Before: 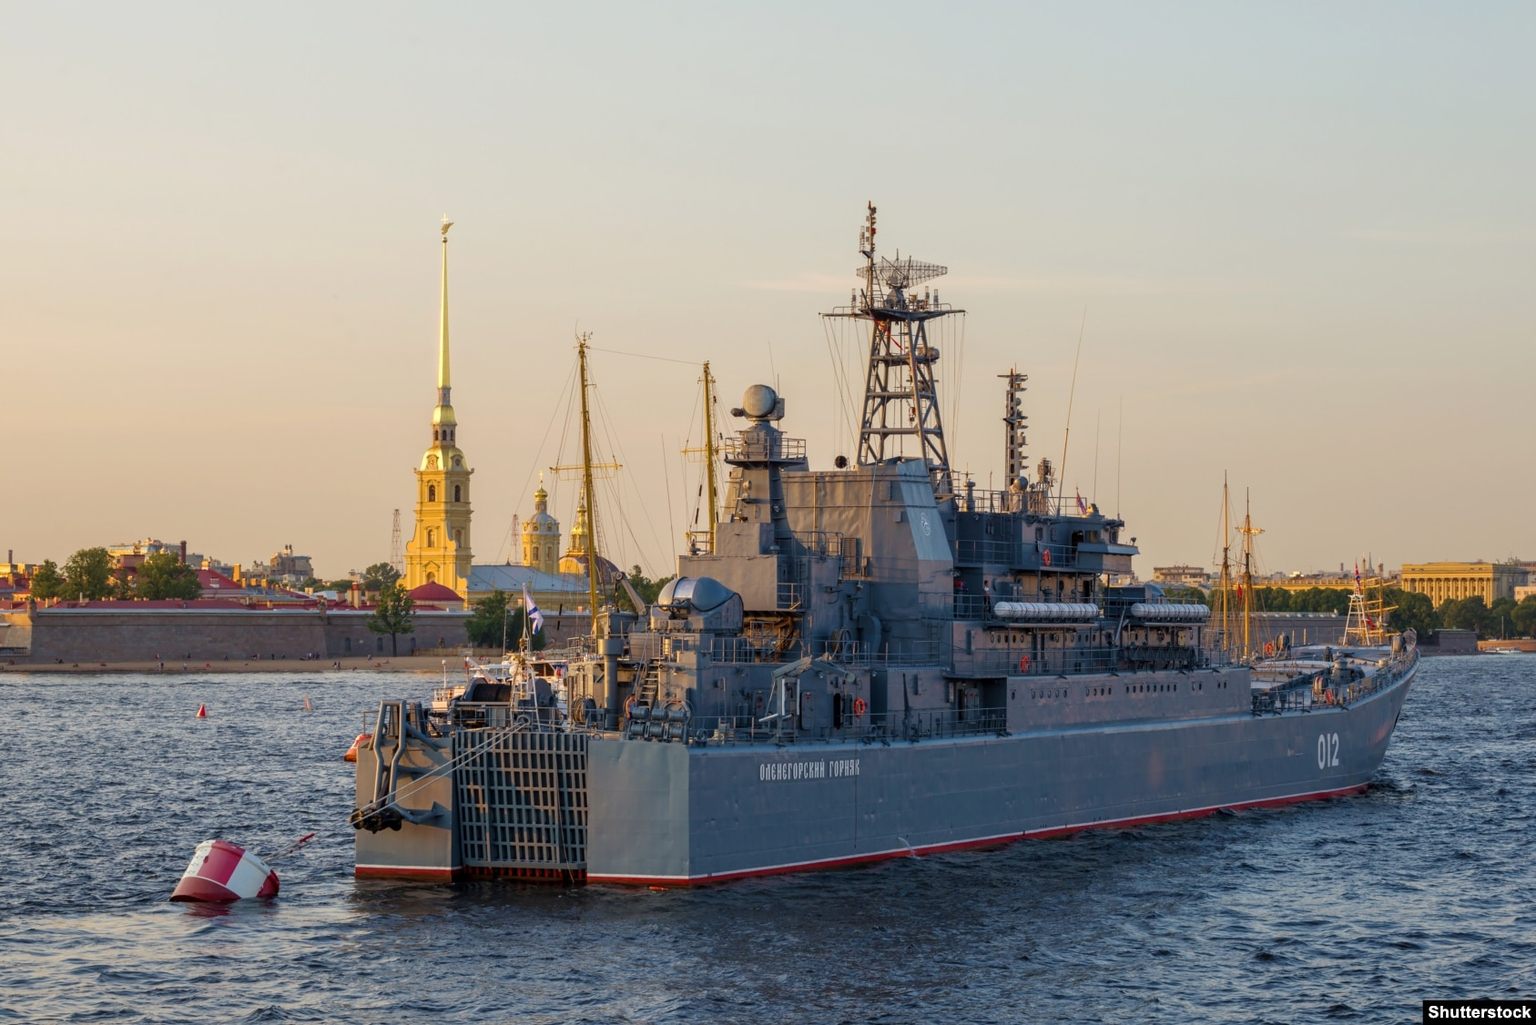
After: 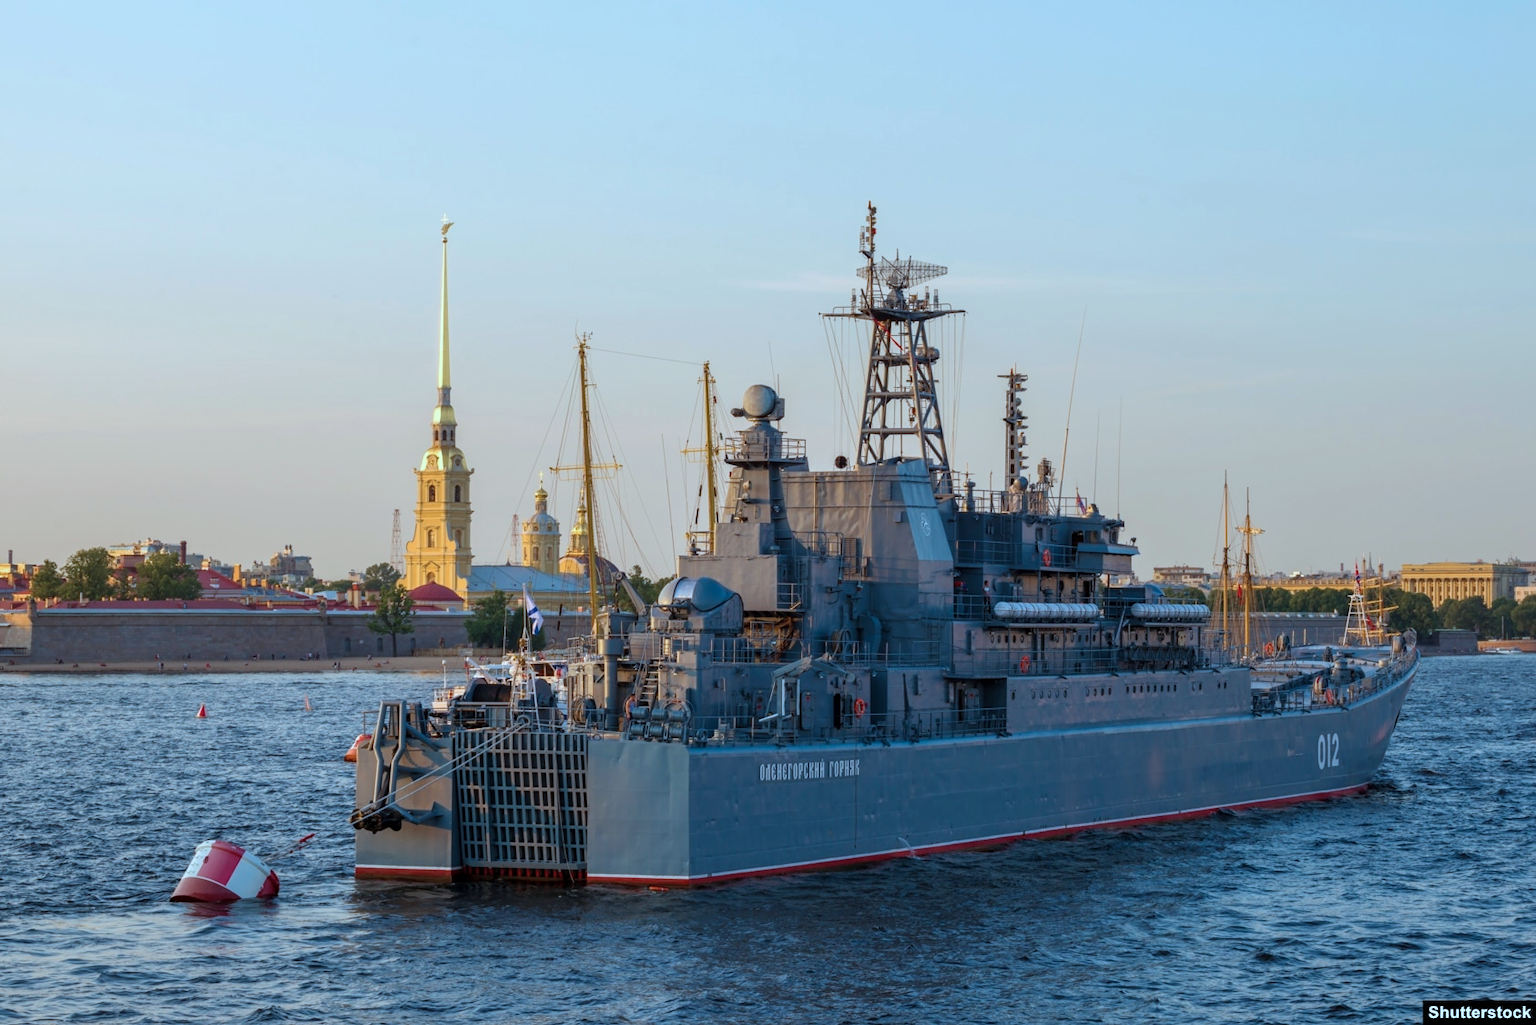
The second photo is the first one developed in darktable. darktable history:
exposure: compensate highlight preservation false
color correction: highlights a* -9.38, highlights b* -23.36
